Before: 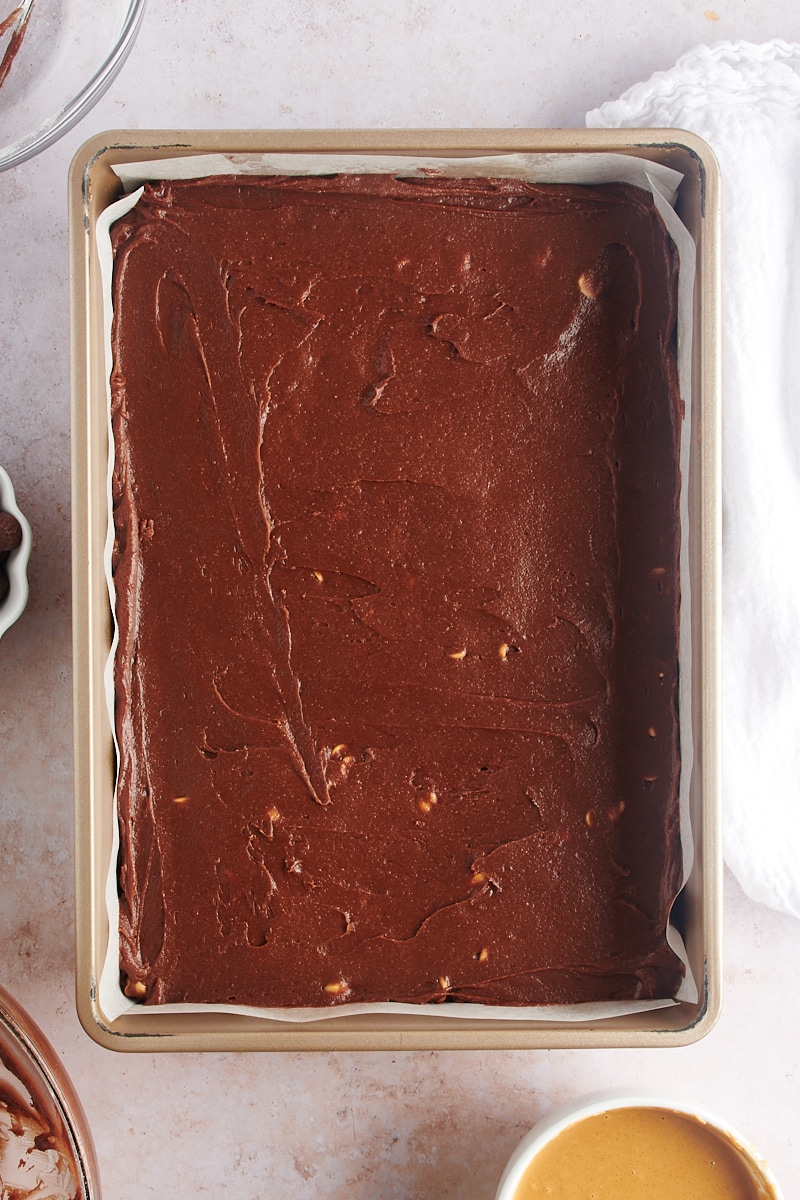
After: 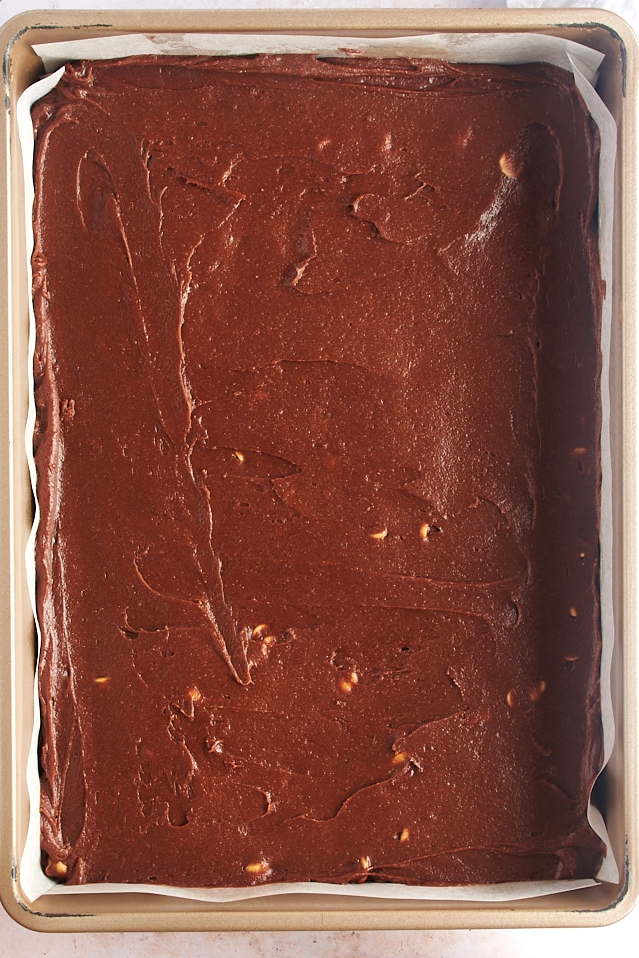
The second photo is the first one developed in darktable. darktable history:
crop and rotate: left 10.071%, top 10.071%, right 10.02%, bottom 10.02%
exposure: black level correction 0, exposure 0.3 EV, compensate highlight preservation false
